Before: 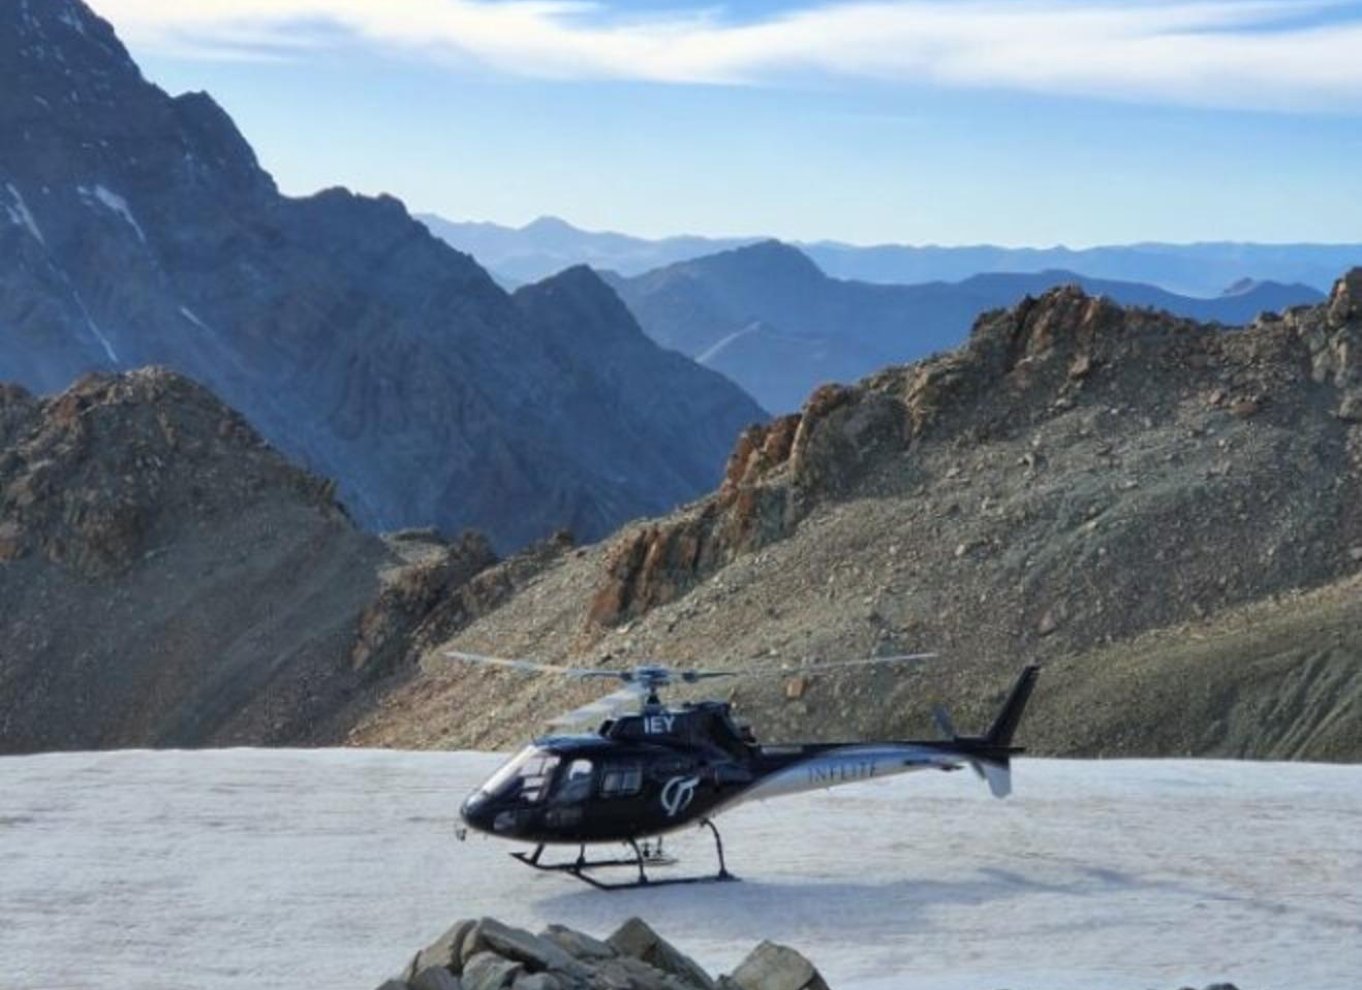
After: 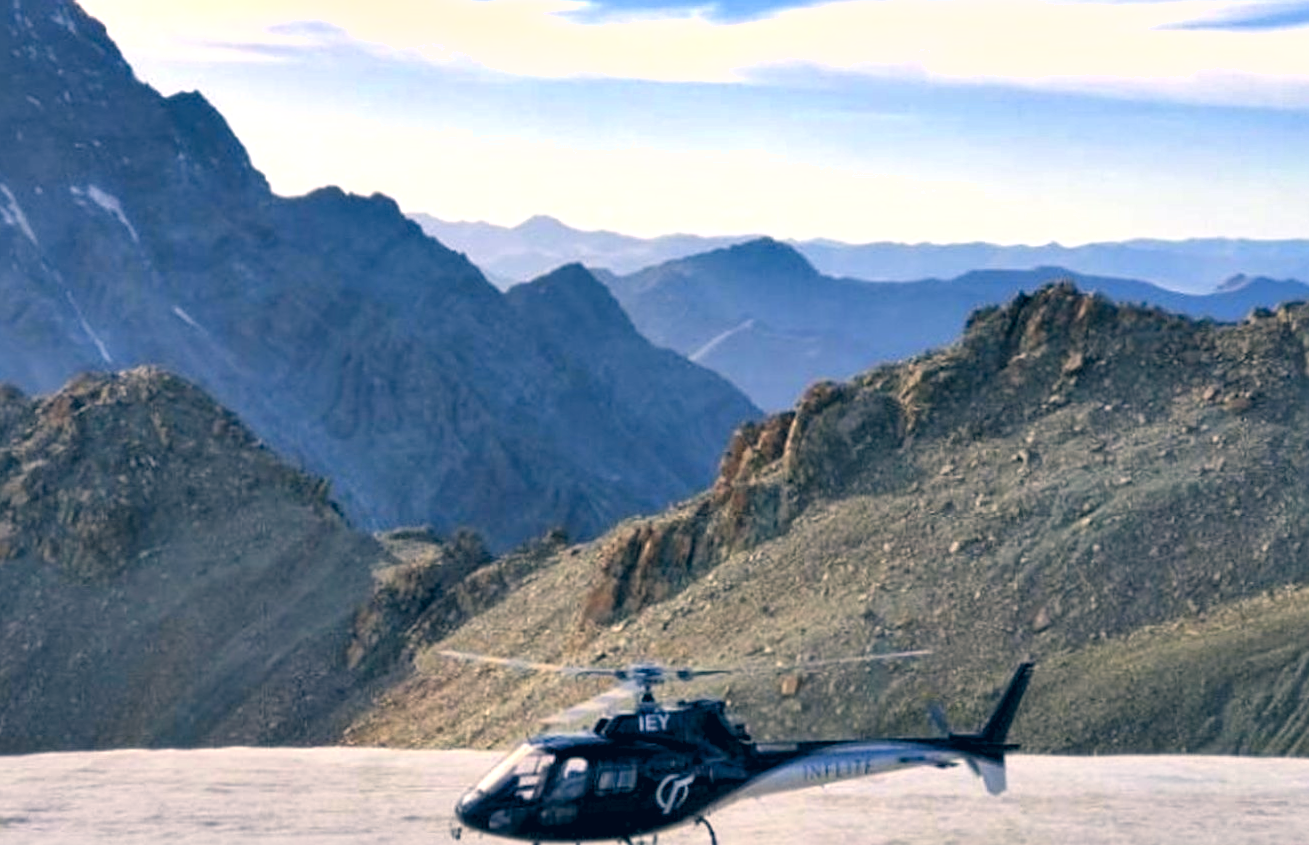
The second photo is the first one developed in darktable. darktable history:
levels: levels [0.073, 0.497, 0.972]
shadows and highlights: soften with gaussian
crop and rotate: angle 0.2°, left 0.275%, right 3.127%, bottom 14.18%
sharpen: amount 0.2
exposure: exposure 0.375 EV, compensate highlight preservation false
color correction: highlights a* 10.32, highlights b* 14.66, shadows a* -9.59, shadows b* -15.02
